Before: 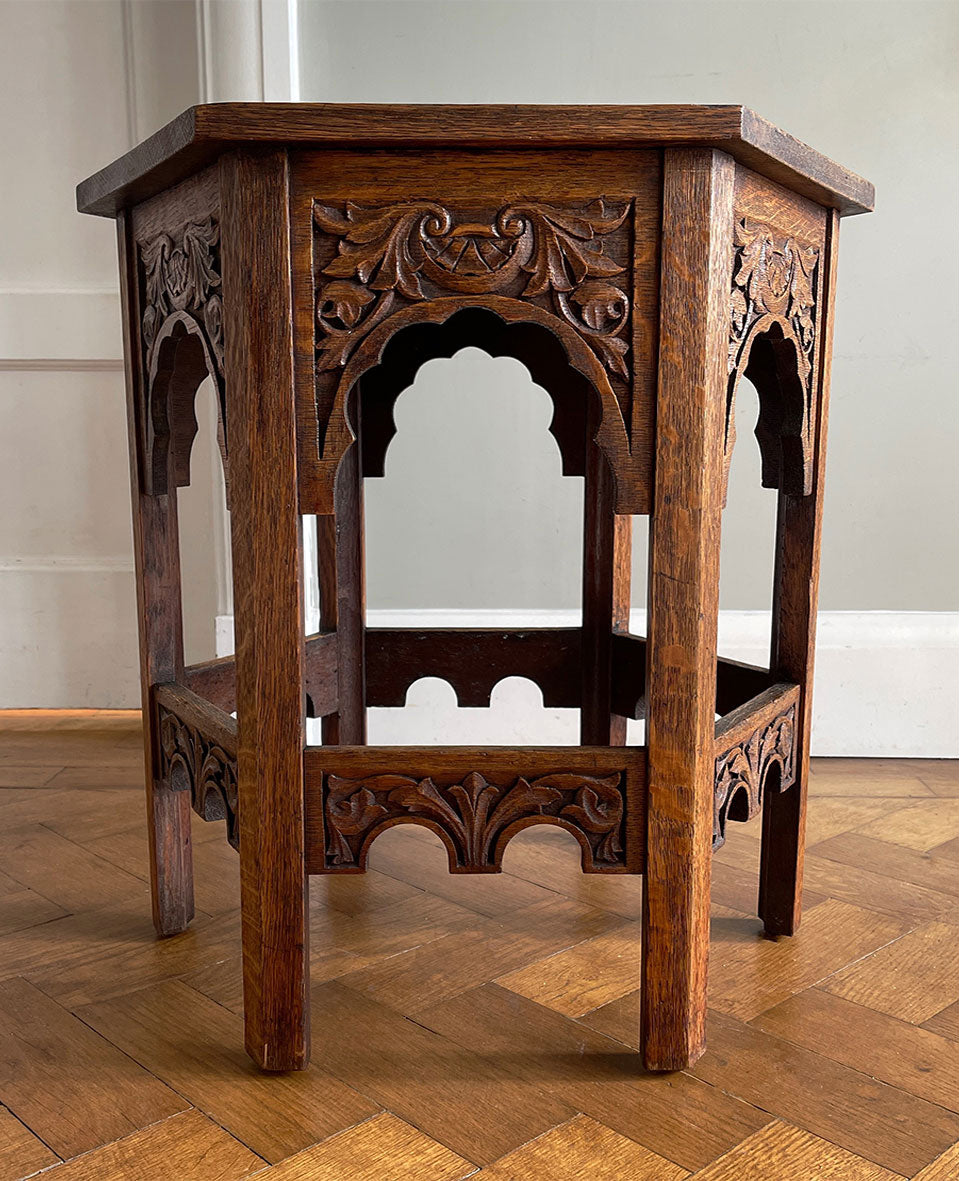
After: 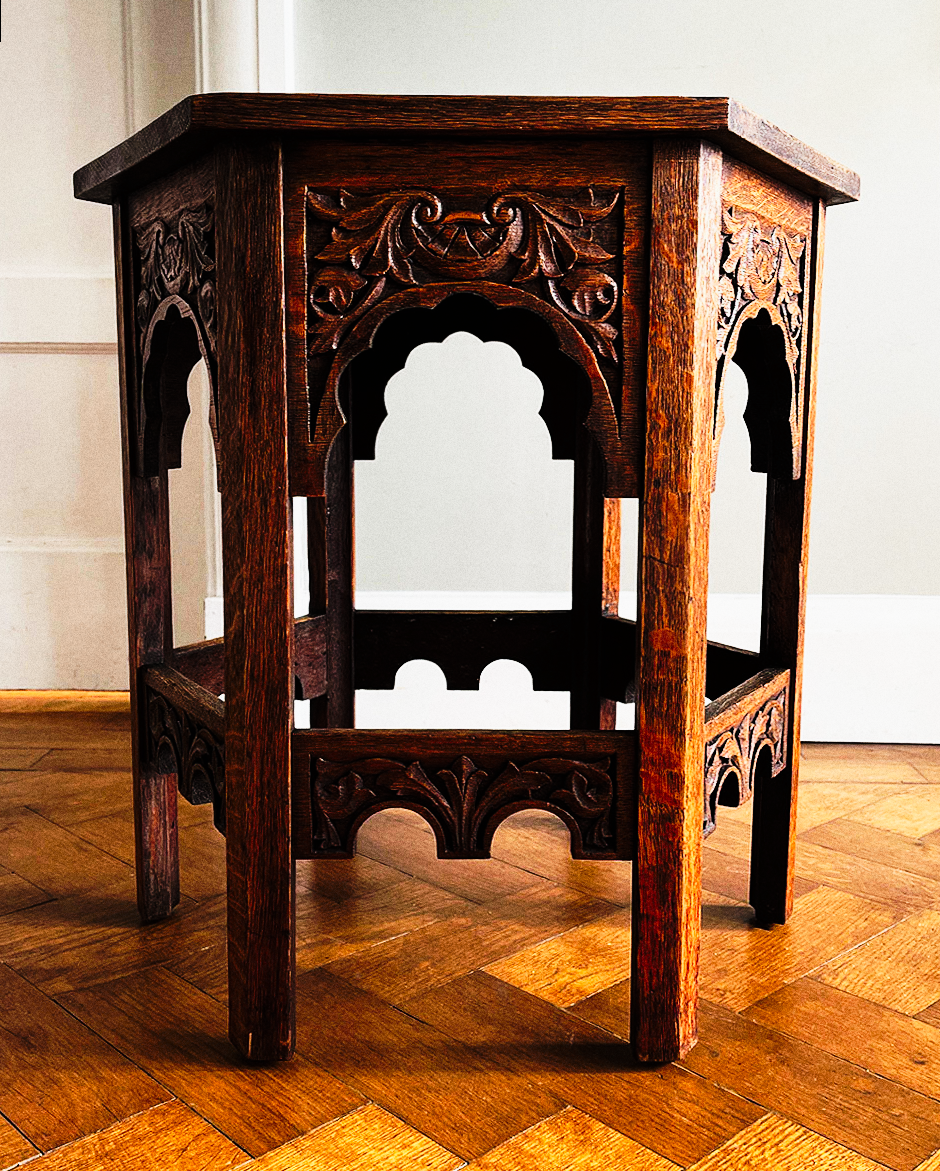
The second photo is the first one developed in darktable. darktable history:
filmic rgb: black relative exposure -7.65 EV, white relative exposure 4.56 EV, hardness 3.61
rotate and perspective: rotation 0.226°, lens shift (vertical) -0.042, crop left 0.023, crop right 0.982, crop top 0.006, crop bottom 0.994
grain: coarseness 9.61 ISO, strength 35.62%
tone curve: curves: ch0 [(0, 0) (0.003, 0.005) (0.011, 0.008) (0.025, 0.013) (0.044, 0.017) (0.069, 0.022) (0.1, 0.029) (0.136, 0.038) (0.177, 0.053) (0.224, 0.081) (0.277, 0.128) (0.335, 0.214) (0.399, 0.343) (0.468, 0.478) (0.543, 0.641) (0.623, 0.798) (0.709, 0.911) (0.801, 0.971) (0.898, 0.99) (1, 1)], preserve colors none
